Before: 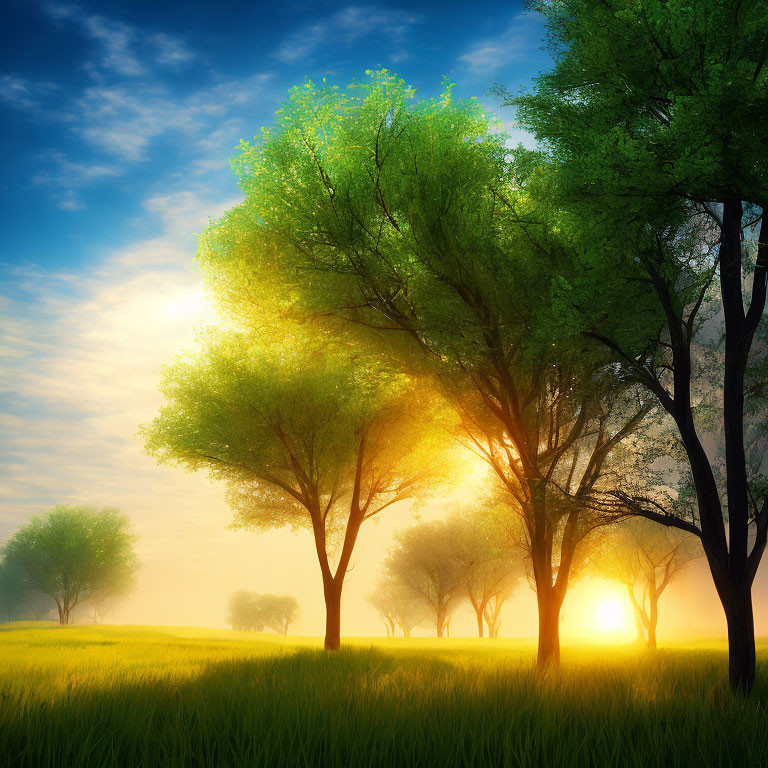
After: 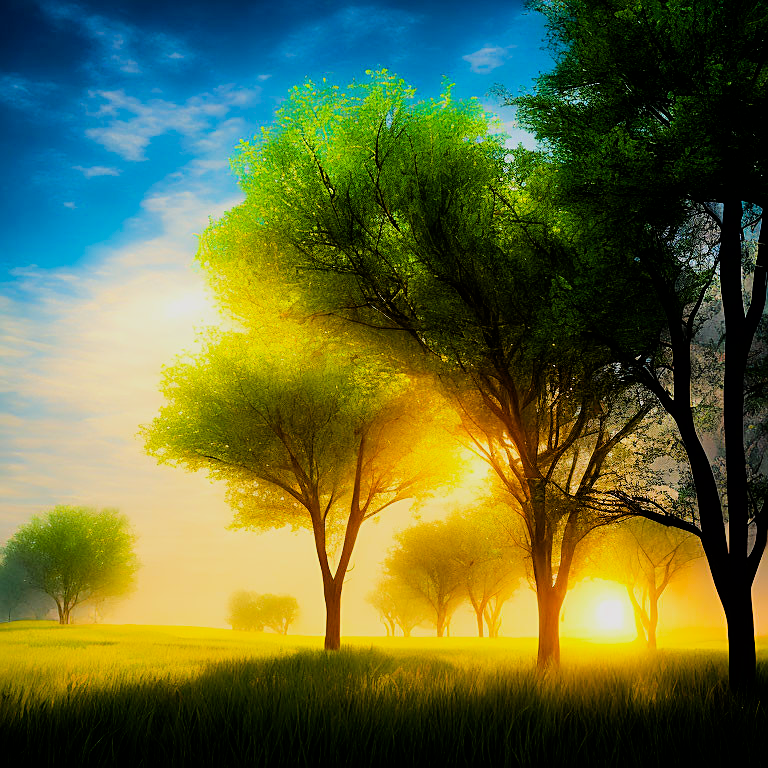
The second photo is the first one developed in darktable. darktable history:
sharpen: on, module defaults
color balance rgb: linear chroma grading › shadows -30.607%, linear chroma grading › global chroma 35.421%, perceptual saturation grading › global saturation 20%, perceptual saturation grading › highlights -25.305%, perceptual saturation grading › shadows 26.005%, global vibrance 9.543%
filmic rgb: black relative exposure -5.09 EV, white relative exposure 4 EV, hardness 2.9, contrast 1.298
